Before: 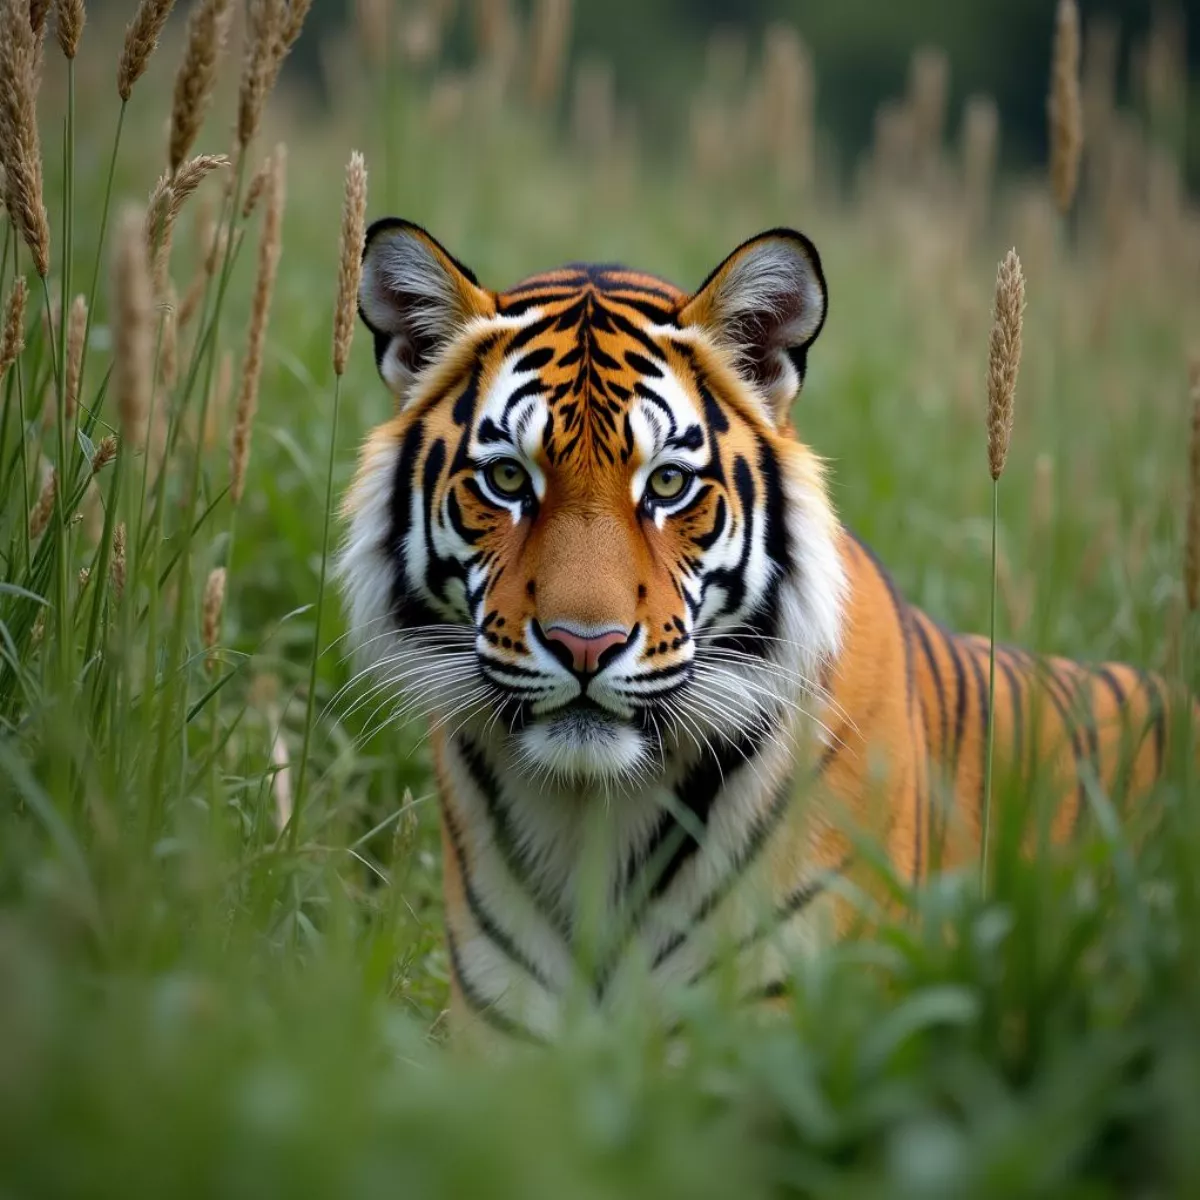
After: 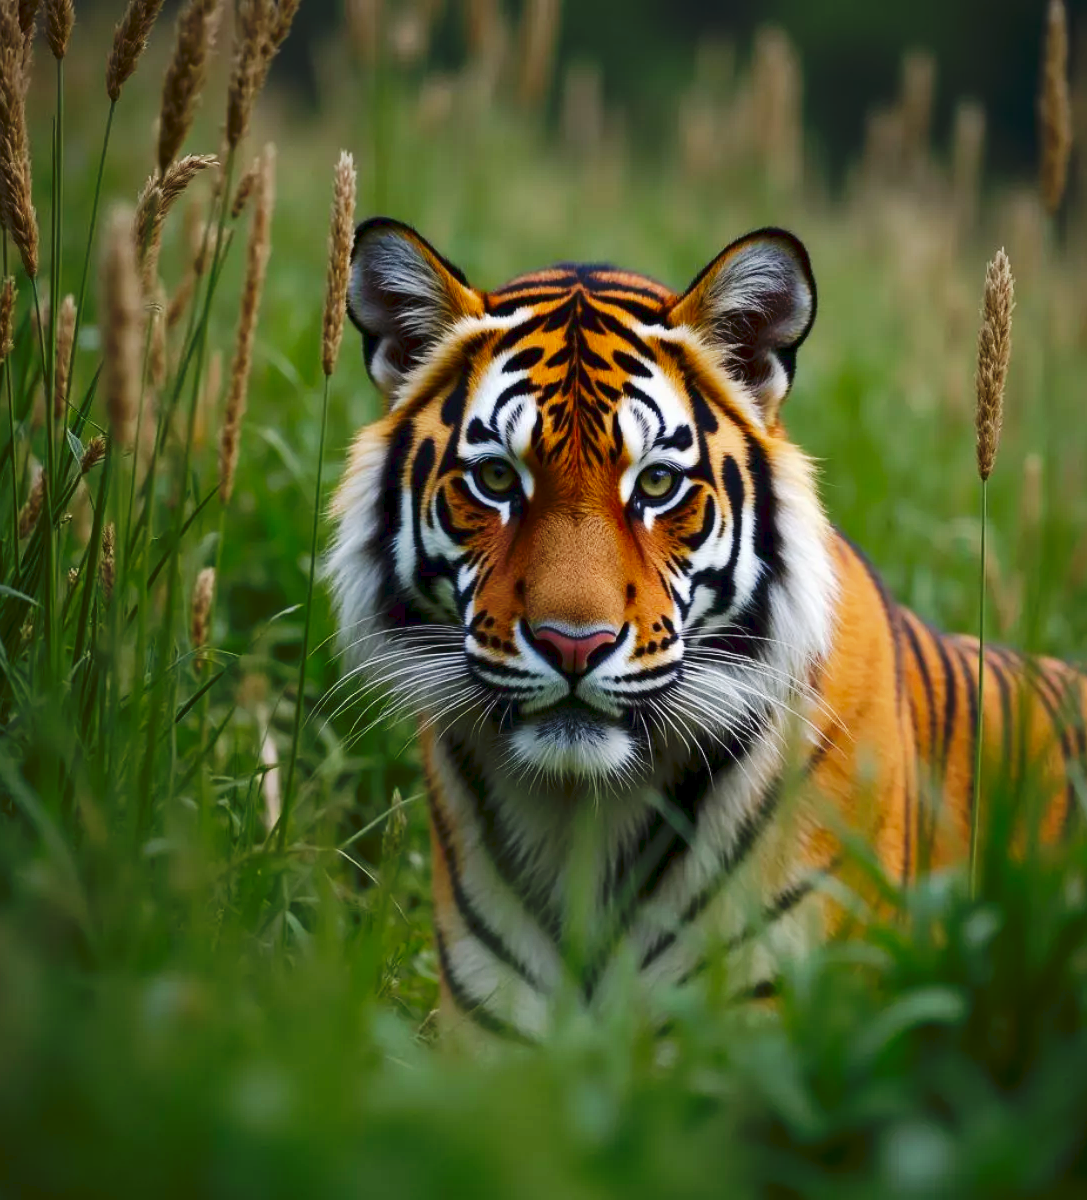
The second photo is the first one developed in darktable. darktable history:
crop and rotate: left 0.924%, right 8.425%
contrast brightness saturation: contrast 0.068, brightness -0.145, saturation 0.11
tone curve: curves: ch0 [(0, 0) (0.003, 0.049) (0.011, 0.052) (0.025, 0.061) (0.044, 0.08) (0.069, 0.101) (0.1, 0.119) (0.136, 0.139) (0.177, 0.172) (0.224, 0.222) (0.277, 0.292) (0.335, 0.367) (0.399, 0.444) (0.468, 0.538) (0.543, 0.623) (0.623, 0.713) (0.709, 0.784) (0.801, 0.844) (0.898, 0.916) (1, 1)], preserve colors none
exposure: black level correction 0.001, compensate highlight preservation false
